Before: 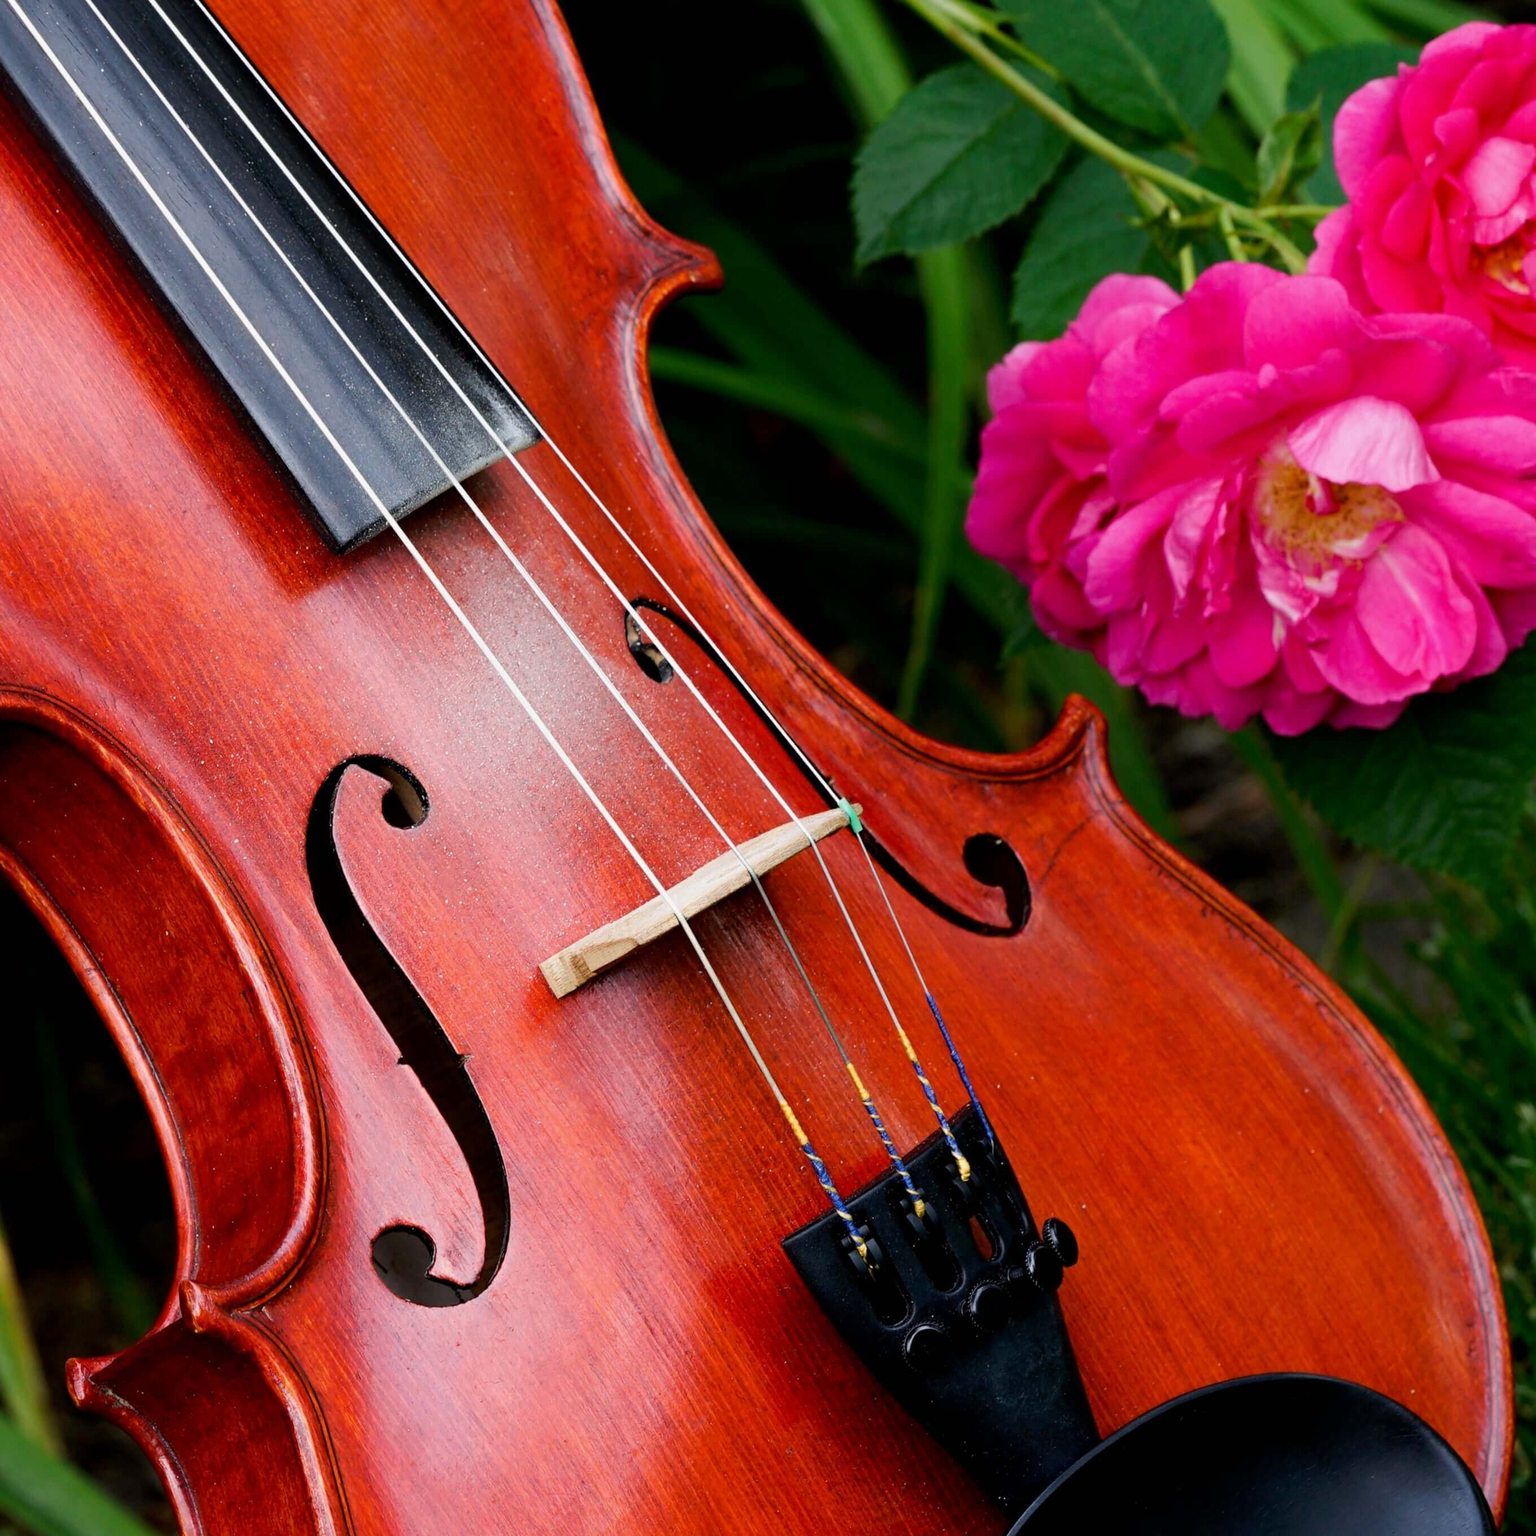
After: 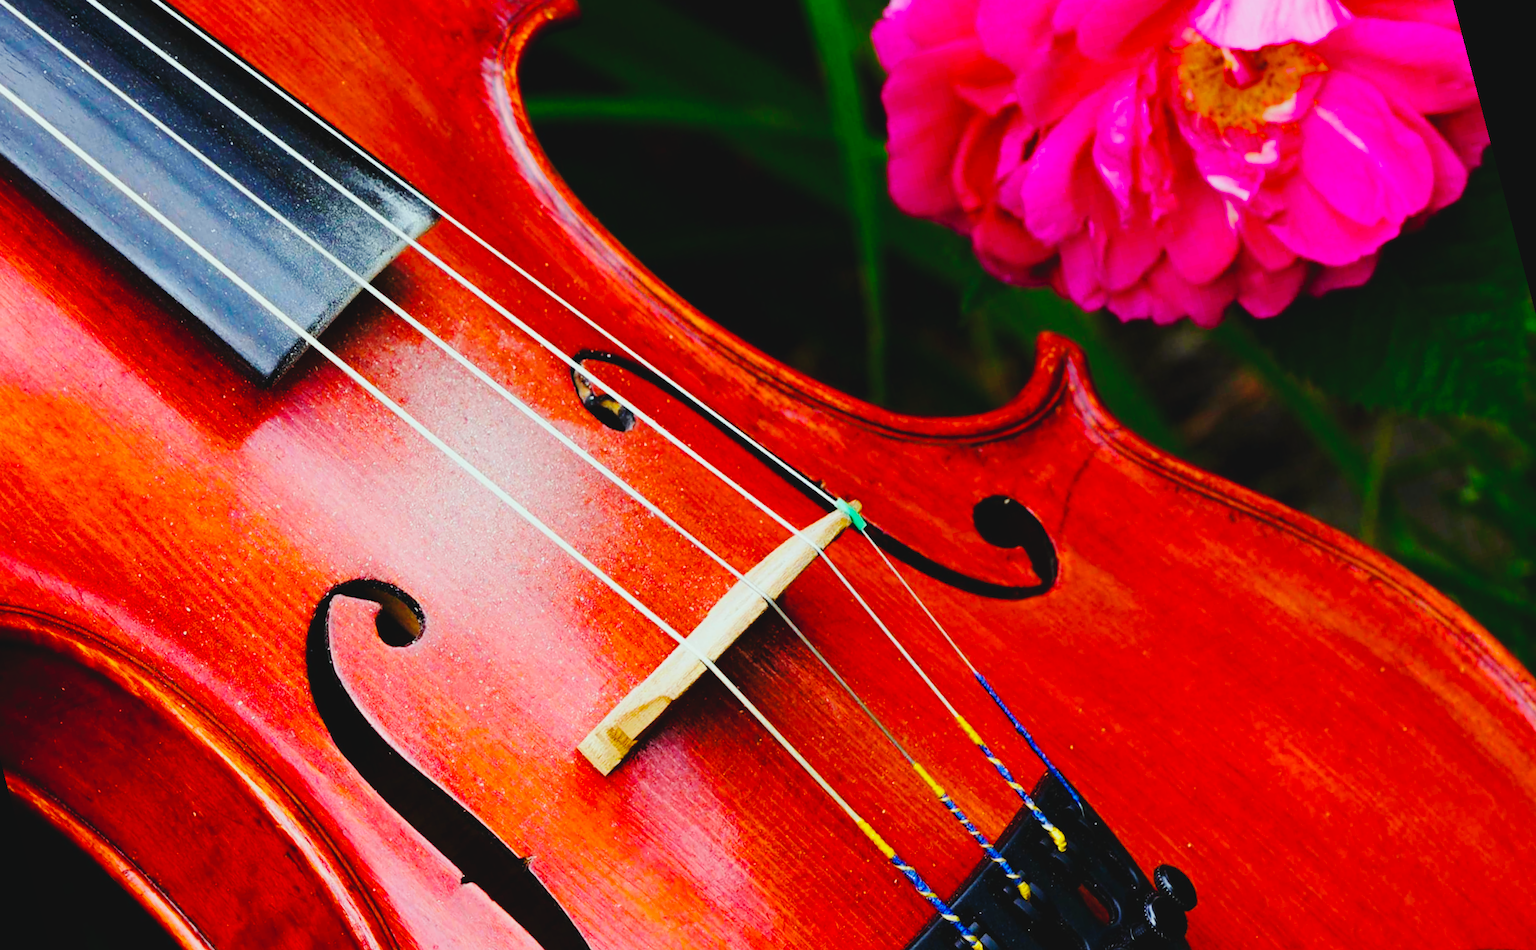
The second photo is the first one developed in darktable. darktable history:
color balance rgb: linear chroma grading › global chroma 15%, perceptual saturation grading › global saturation 30%
base curve: curves: ch0 [(0, 0) (0.036, 0.025) (0.121, 0.166) (0.206, 0.329) (0.605, 0.79) (1, 1)], preserve colors none
contrast brightness saturation: contrast -0.1, saturation -0.1
crop: left 1.743%, right 0.268%, bottom 2.011%
rotate and perspective: rotation -14.8°, crop left 0.1, crop right 0.903, crop top 0.25, crop bottom 0.748
color correction: highlights a* -6.69, highlights b* 0.49
color balance: output saturation 120%
